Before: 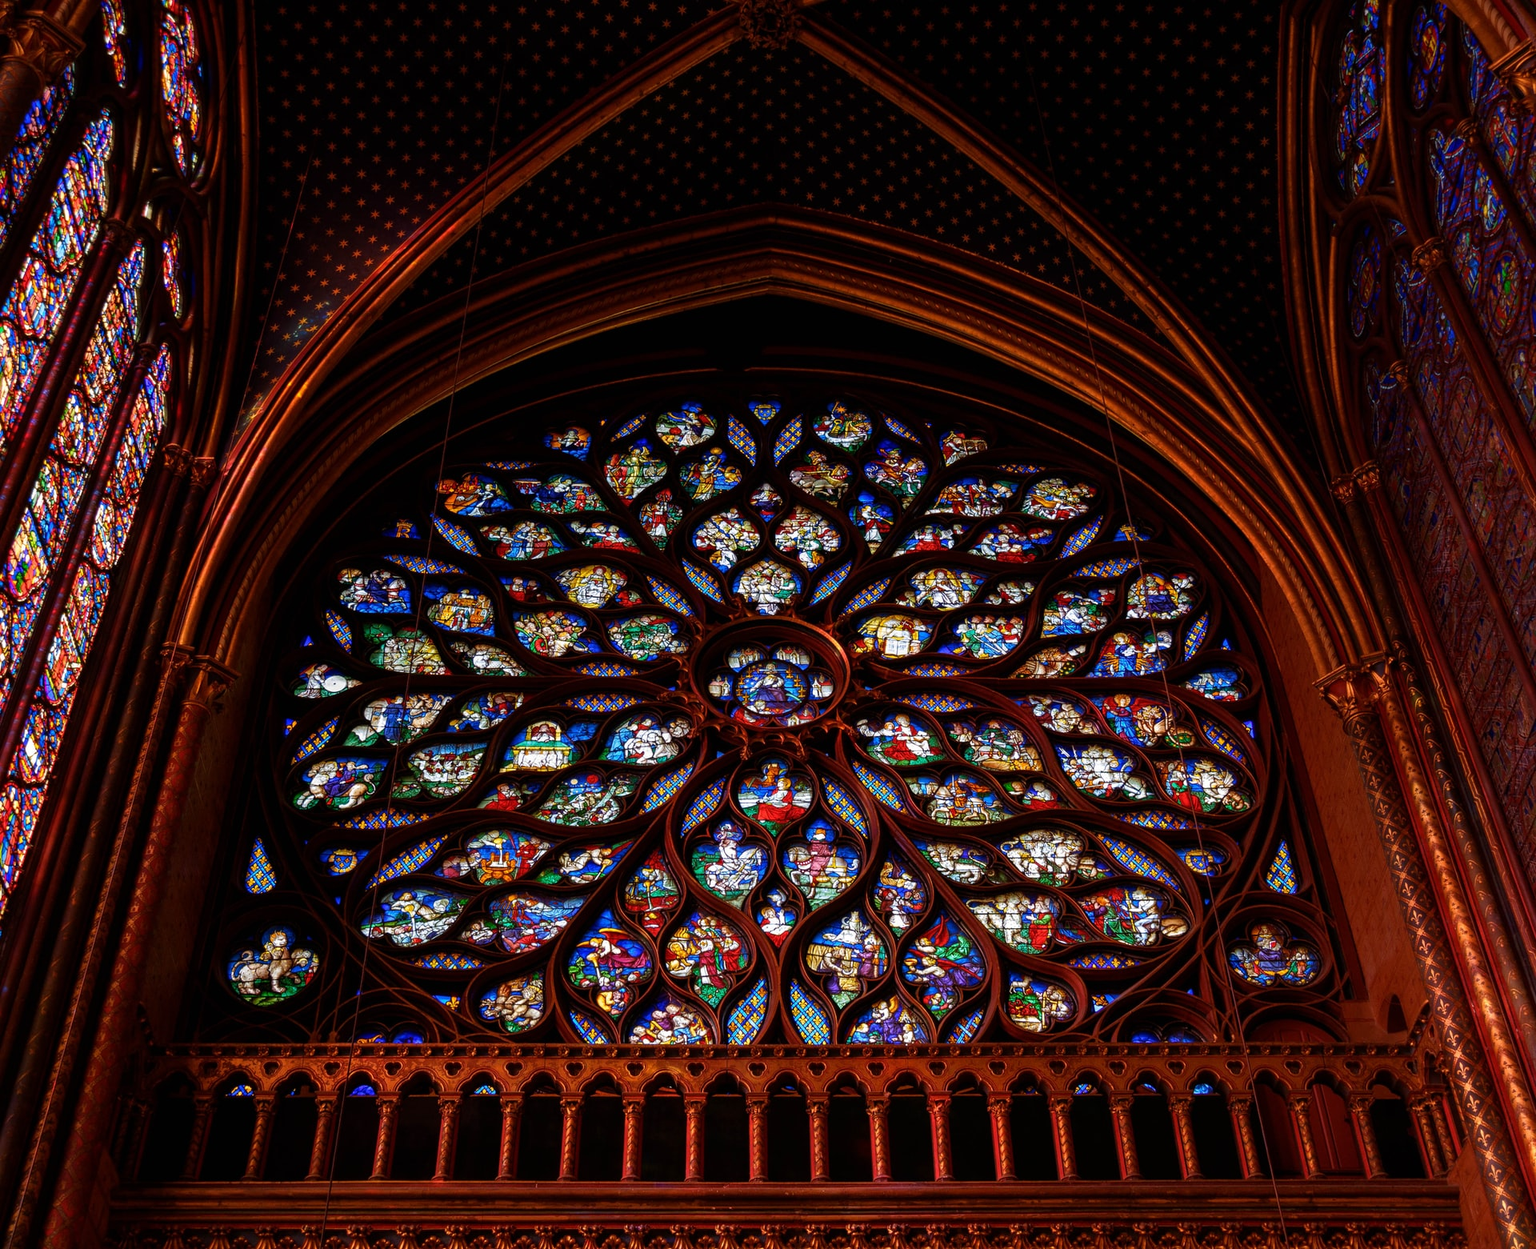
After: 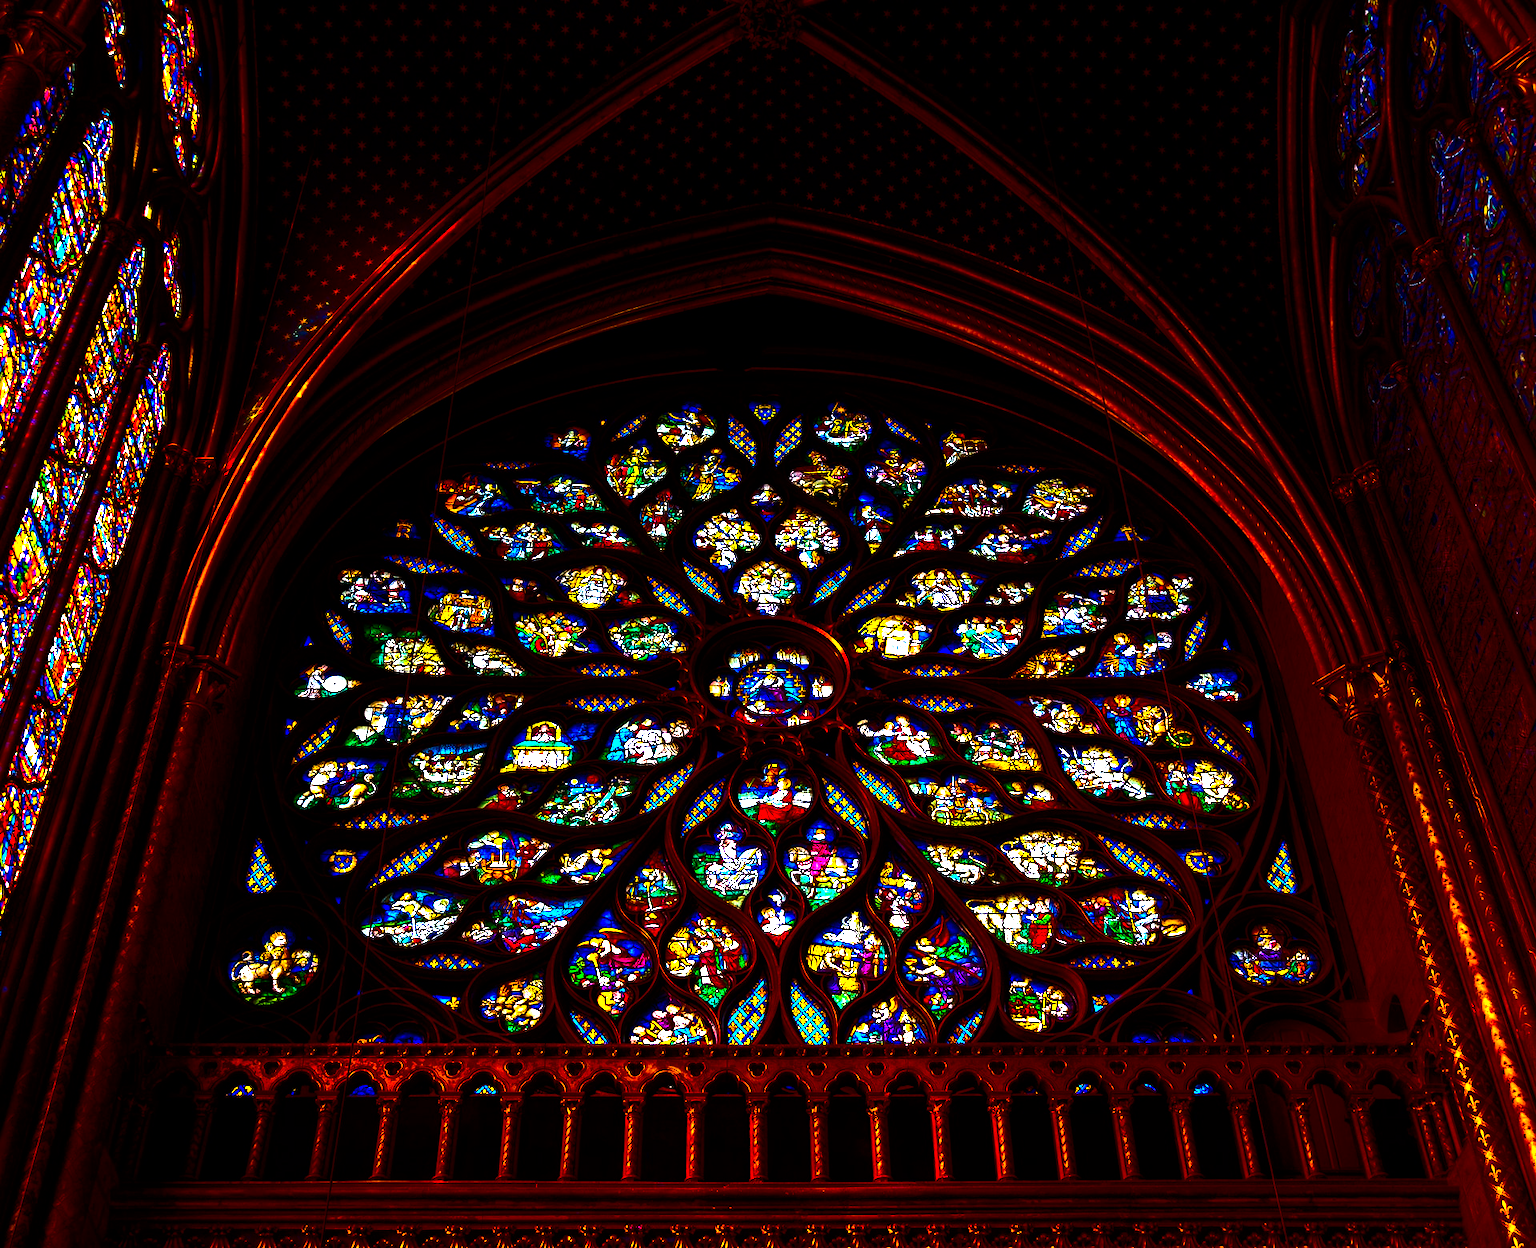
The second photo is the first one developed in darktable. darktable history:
color balance rgb: linear chroma grading › shadows -30%, linear chroma grading › global chroma 35%, perceptual saturation grading › global saturation 75%, perceptual saturation grading › shadows -30%, perceptual brilliance grading › highlights 75%, perceptual brilliance grading › shadows -30%, global vibrance 35%
contrast brightness saturation: contrast 0.21, brightness -0.11, saturation 0.21
